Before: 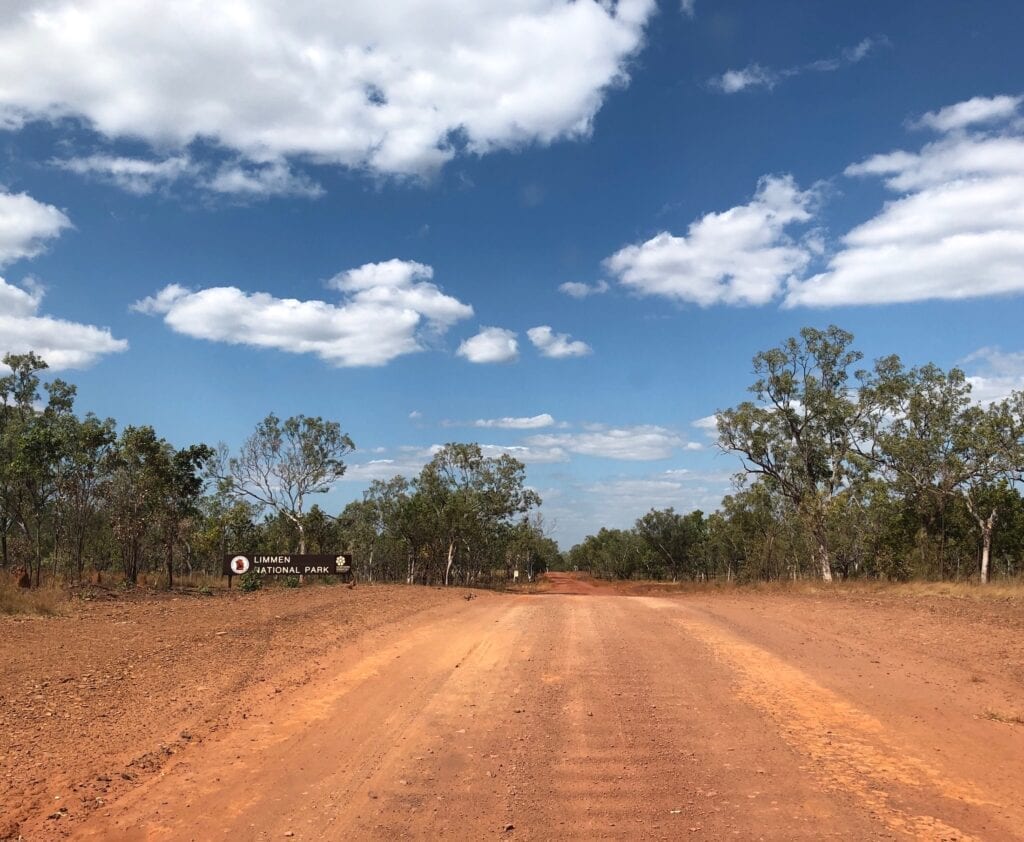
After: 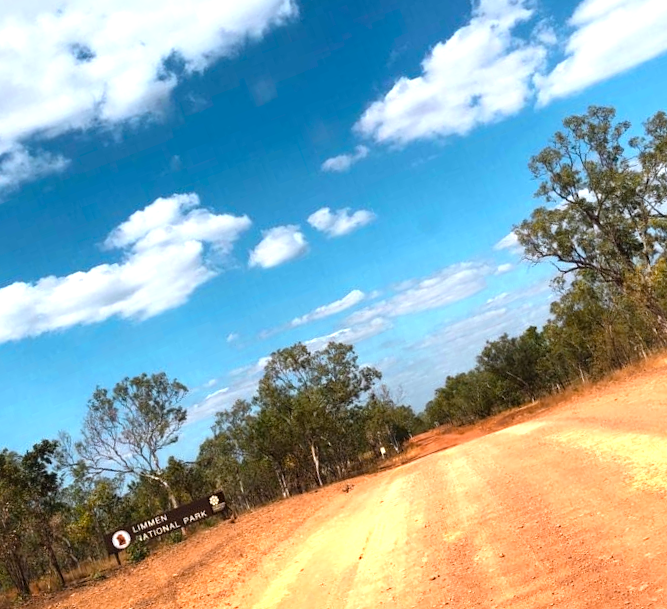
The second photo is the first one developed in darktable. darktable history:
color correction: highlights b* 2.96
color balance rgb: highlights gain › luminance 17.137%, highlights gain › chroma 2.924%, highlights gain › hue 259.18°, perceptual saturation grading › global saturation 19.597%, global vibrance 34.706%
color zones: curves: ch0 [(0.018, 0.548) (0.197, 0.654) (0.425, 0.447) (0.605, 0.658) (0.732, 0.579)]; ch1 [(0.105, 0.531) (0.224, 0.531) (0.386, 0.39) (0.618, 0.456) (0.732, 0.456) (0.956, 0.421)]; ch2 [(0.039, 0.583) (0.215, 0.465) (0.399, 0.544) (0.465, 0.548) (0.614, 0.447) (0.724, 0.43) (0.882, 0.623) (0.956, 0.632)]
crop and rotate: angle 20.71°, left 6.787%, right 4.249%, bottom 1.129%
